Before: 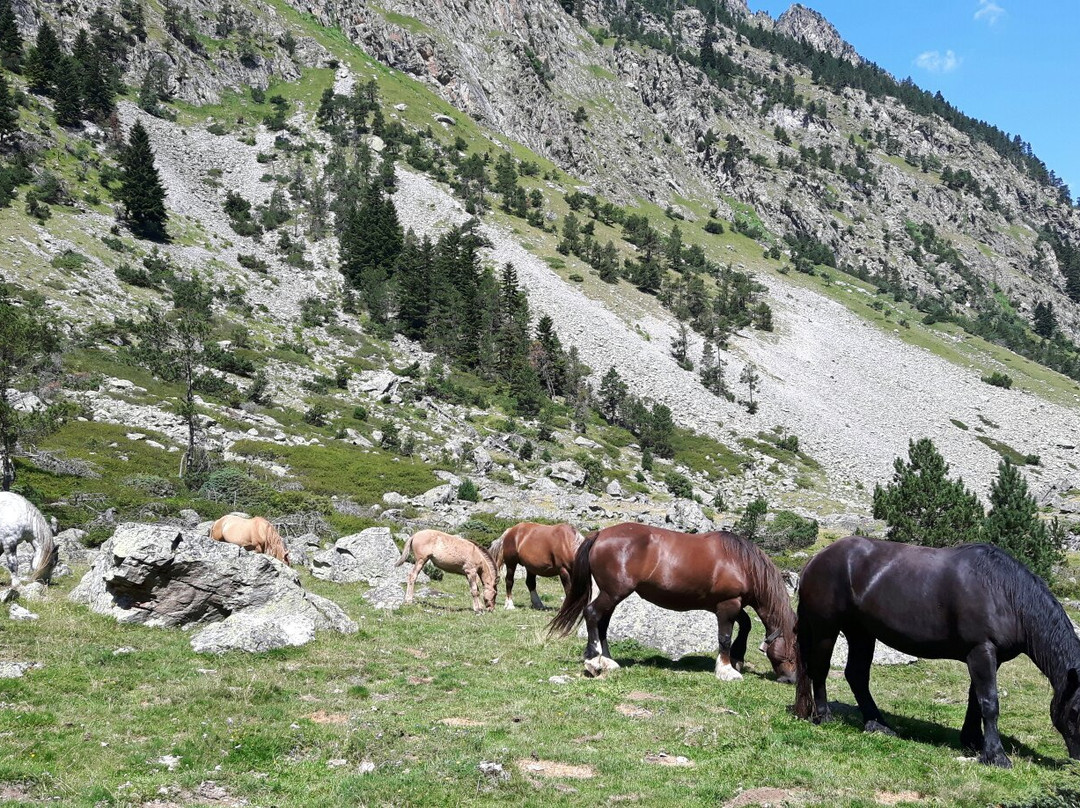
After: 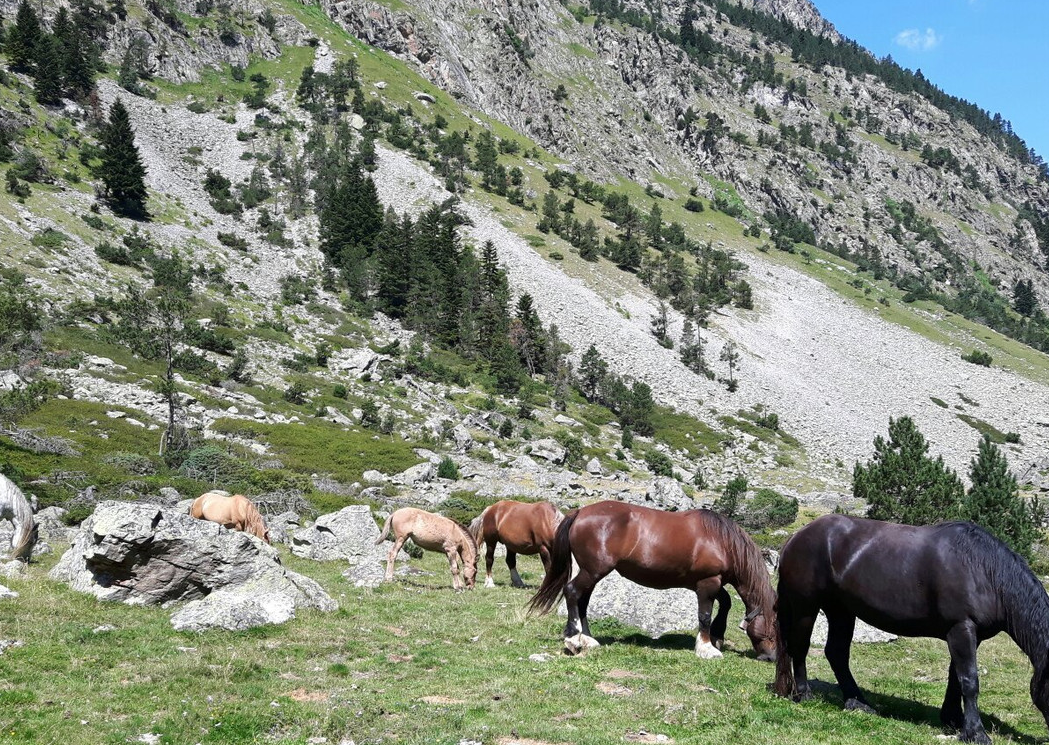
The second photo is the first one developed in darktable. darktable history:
crop: left 1.869%, top 2.837%, right 0.966%, bottom 4.914%
